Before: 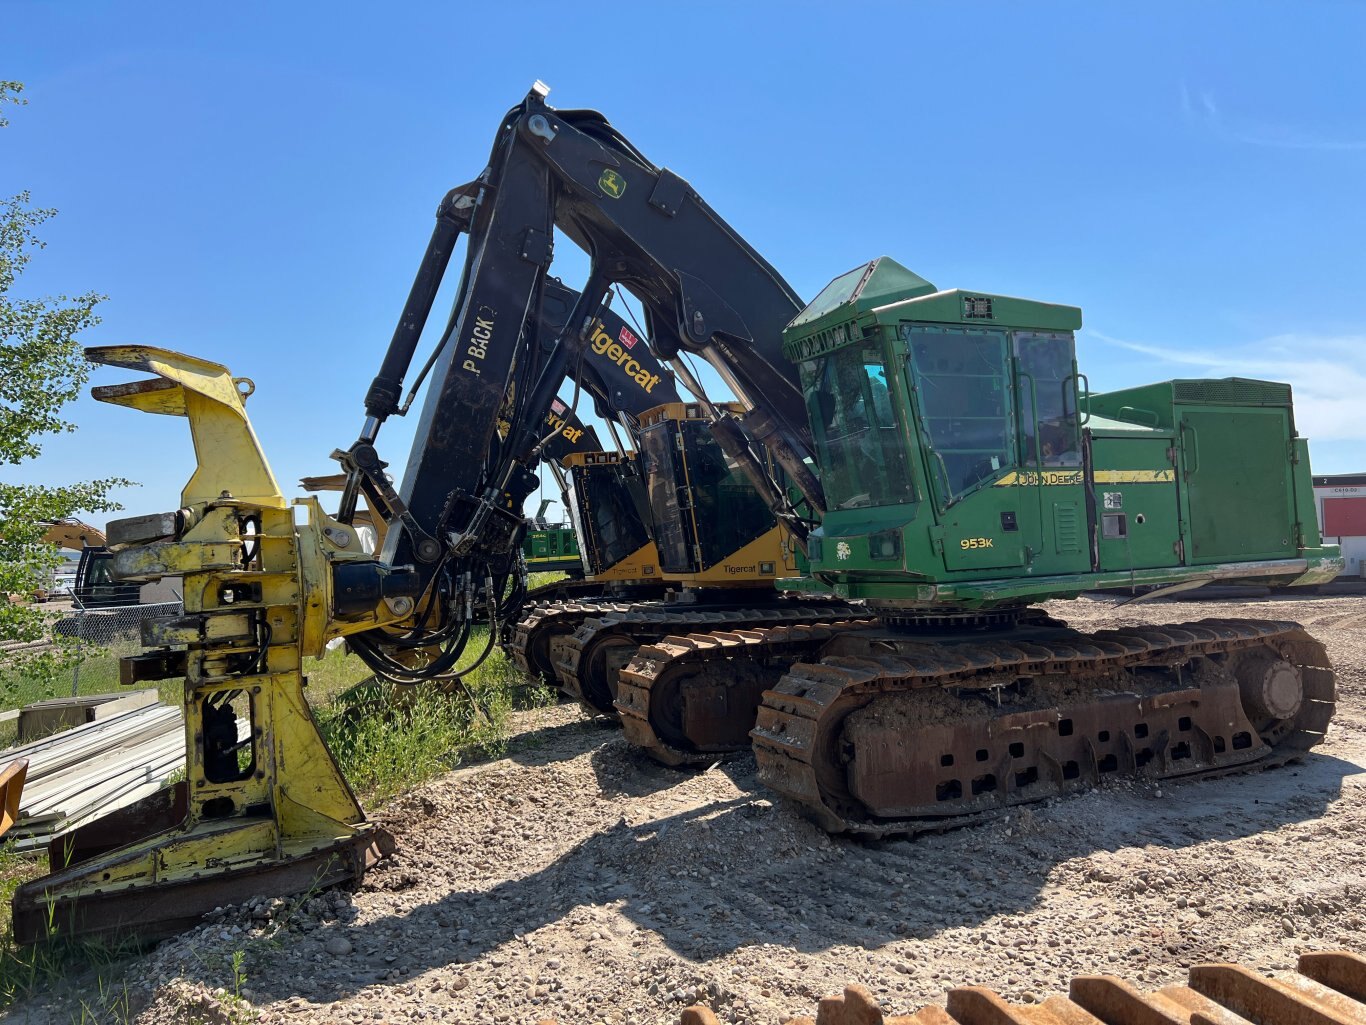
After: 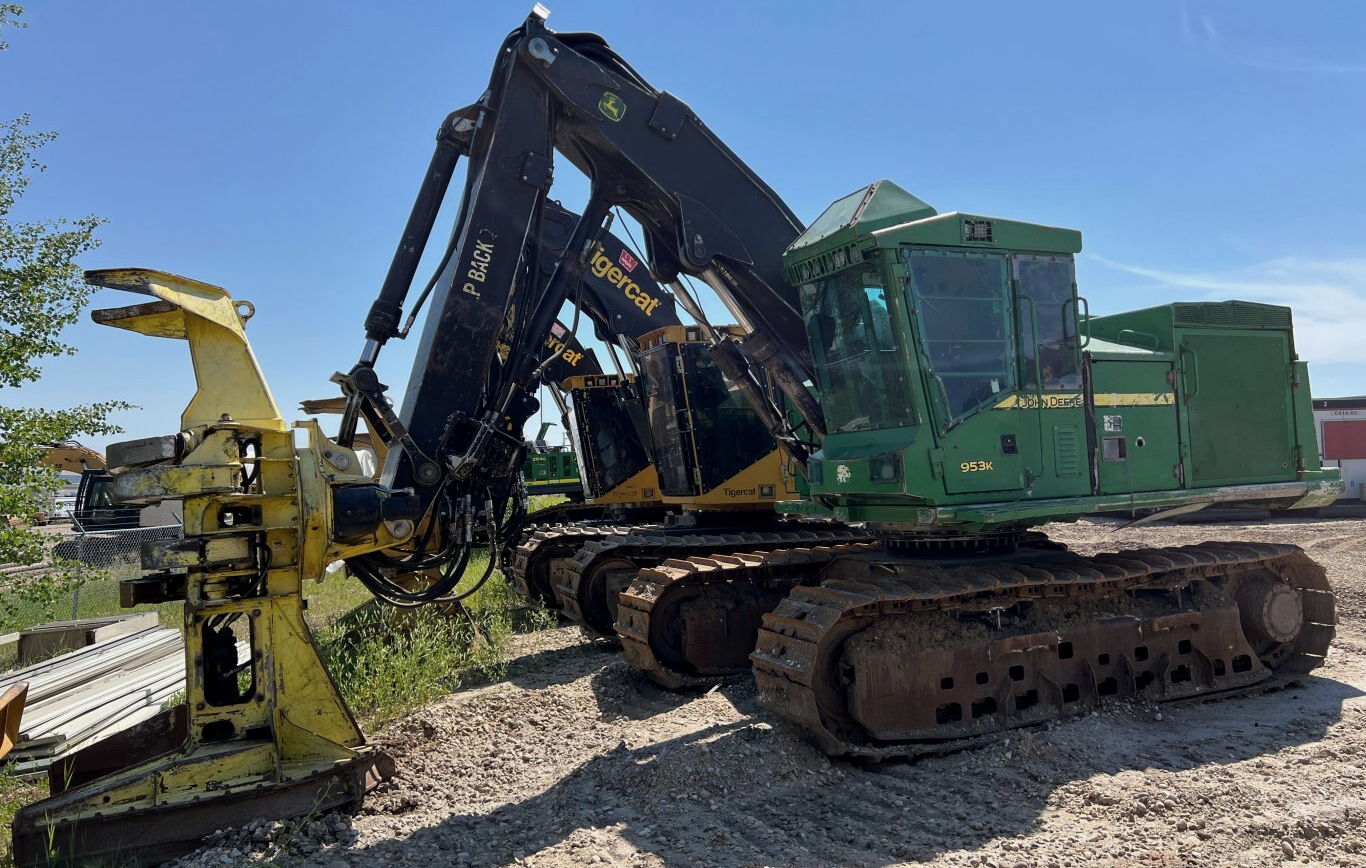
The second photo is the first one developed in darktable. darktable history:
color balance rgb: perceptual saturation grading › global saturation 17.296%
crop: top 7.57%, bottom 7.717%
contrast brightness saturation: contrast 0.058, brightness -0.009, saturation -0.237
exposure: black level correction 0.001, exposure -0.124 EV, compensate exposure bias true, compensate highlight preservation false
